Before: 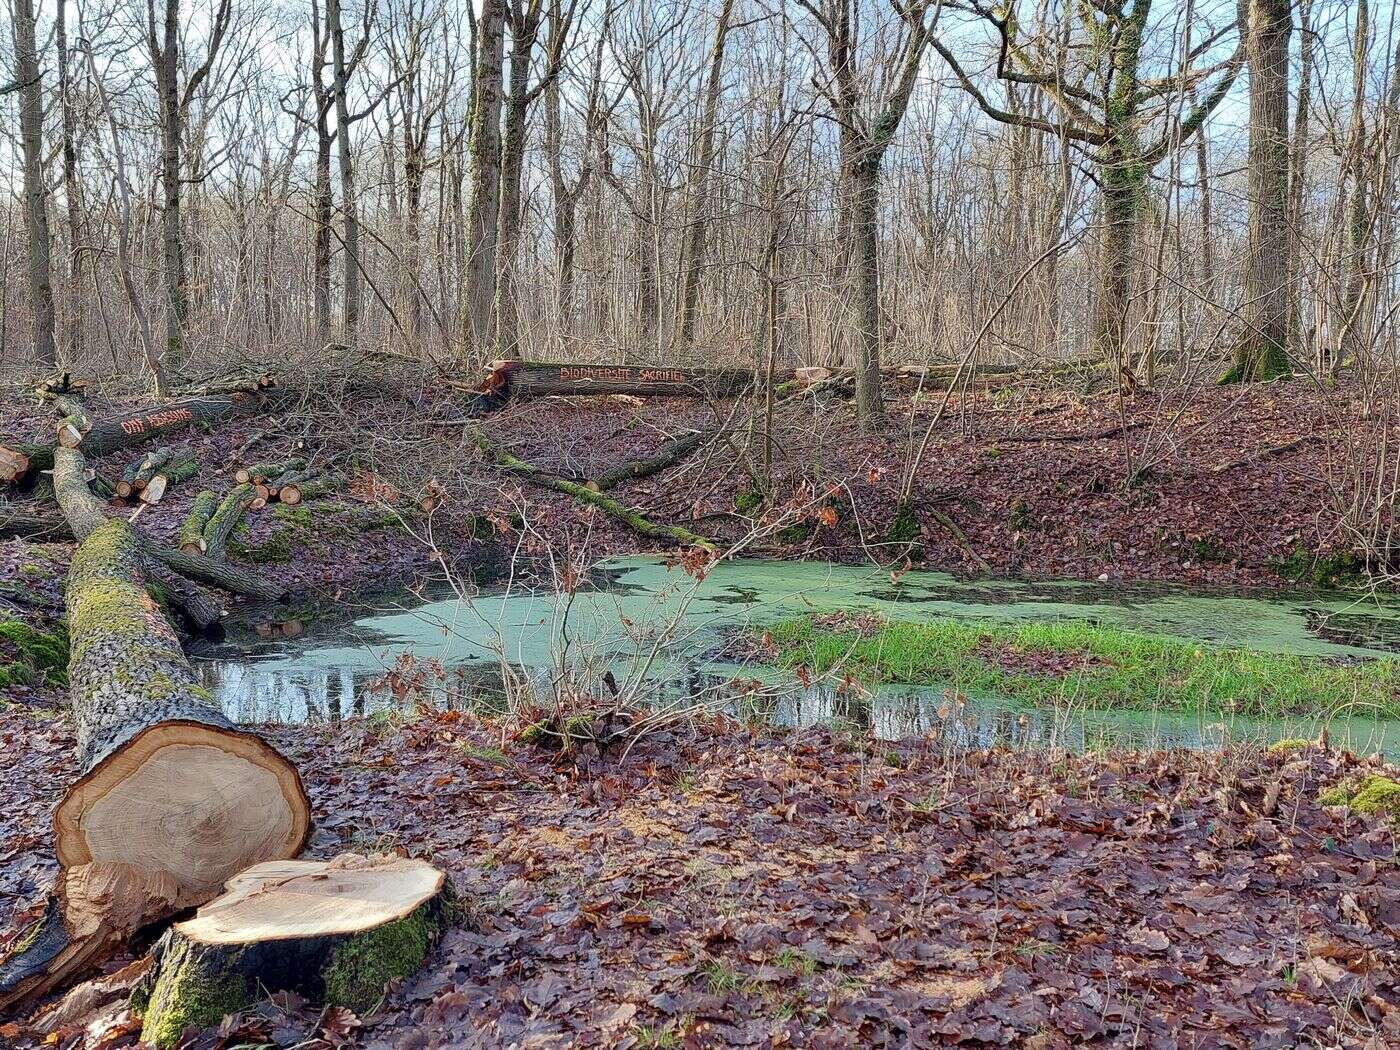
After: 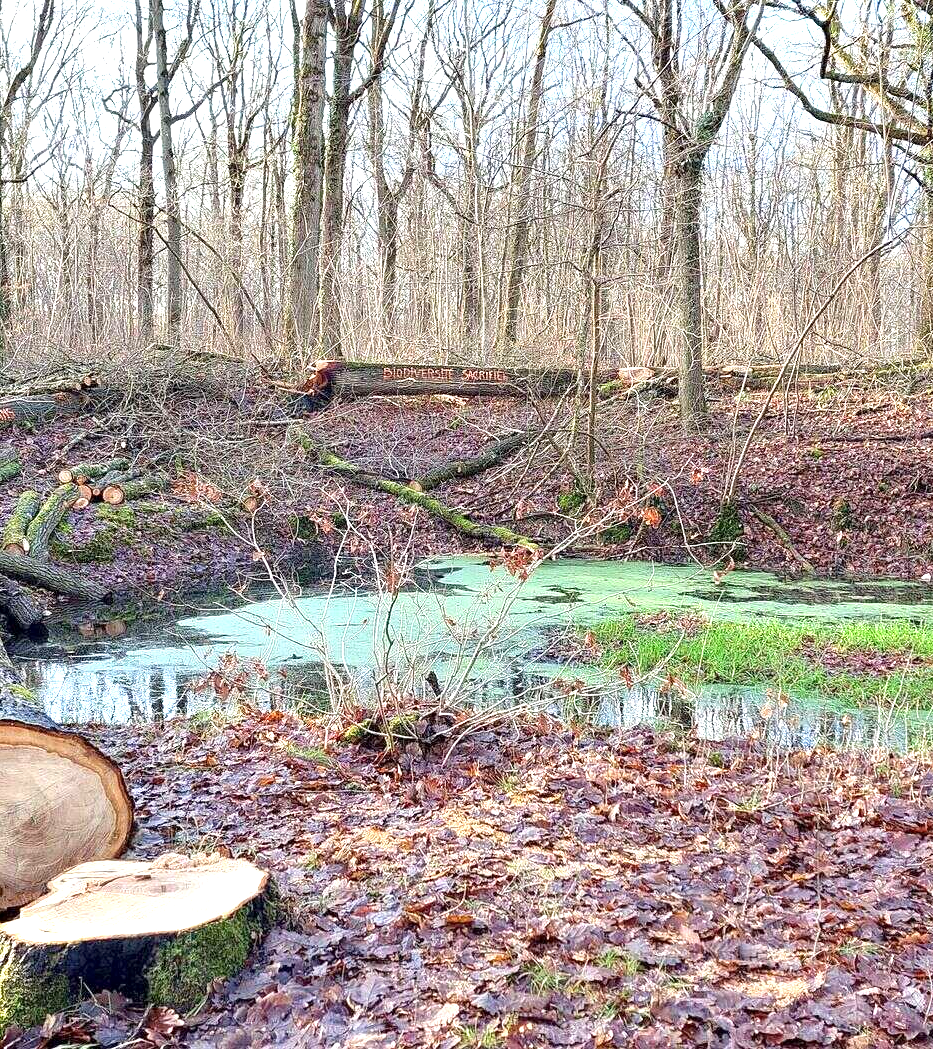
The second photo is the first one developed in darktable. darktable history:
crop and rotate: left 12.673%, right 20.66%
exposure: black level correction 0.001, exposure 1.129 EV, compensate exposure bias true, compensate highlight preservation false
